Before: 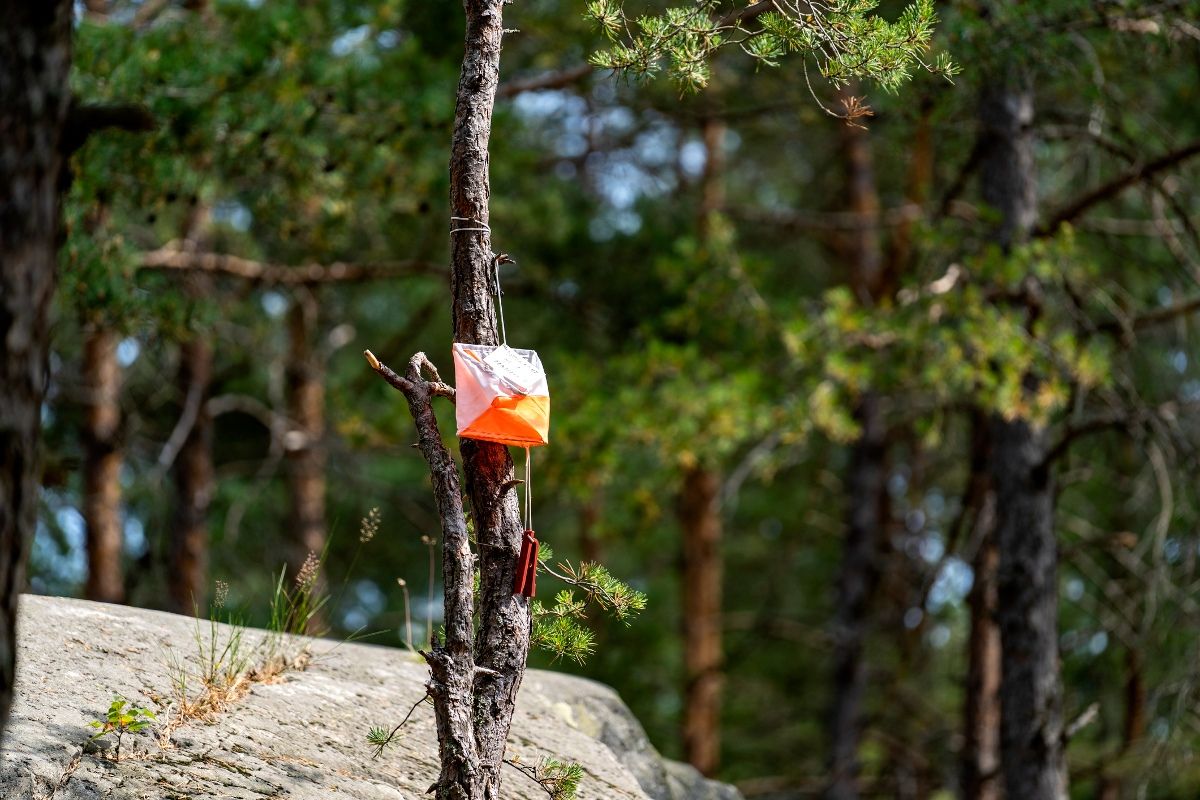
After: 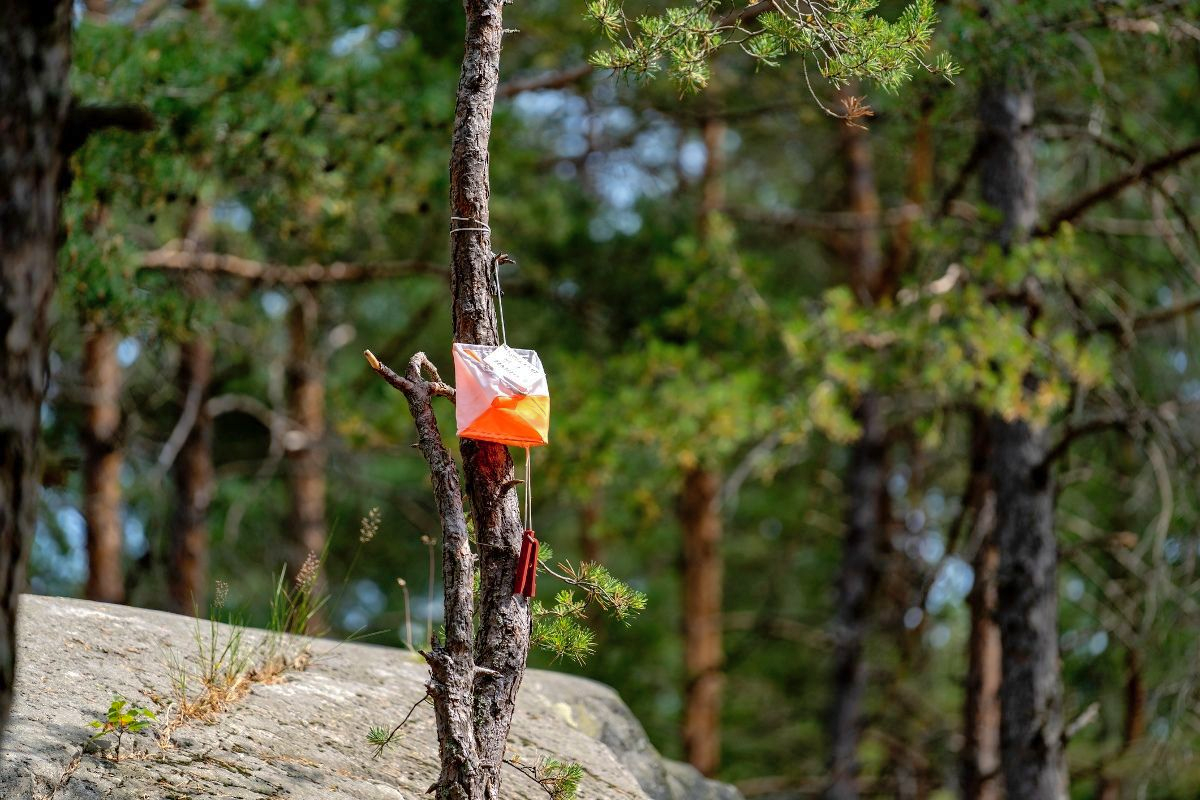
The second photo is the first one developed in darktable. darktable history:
shadows and highlights: shadows color adjustment 98%, highlights color adjustment 58.17%
